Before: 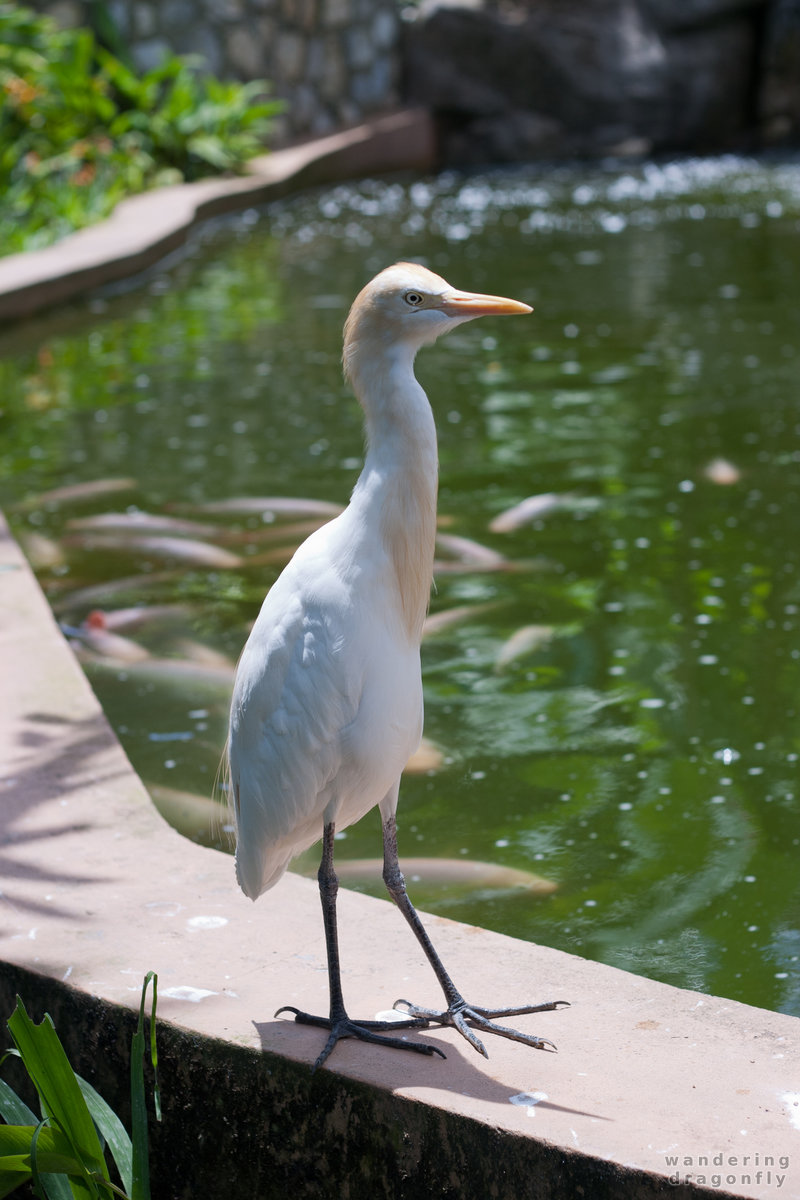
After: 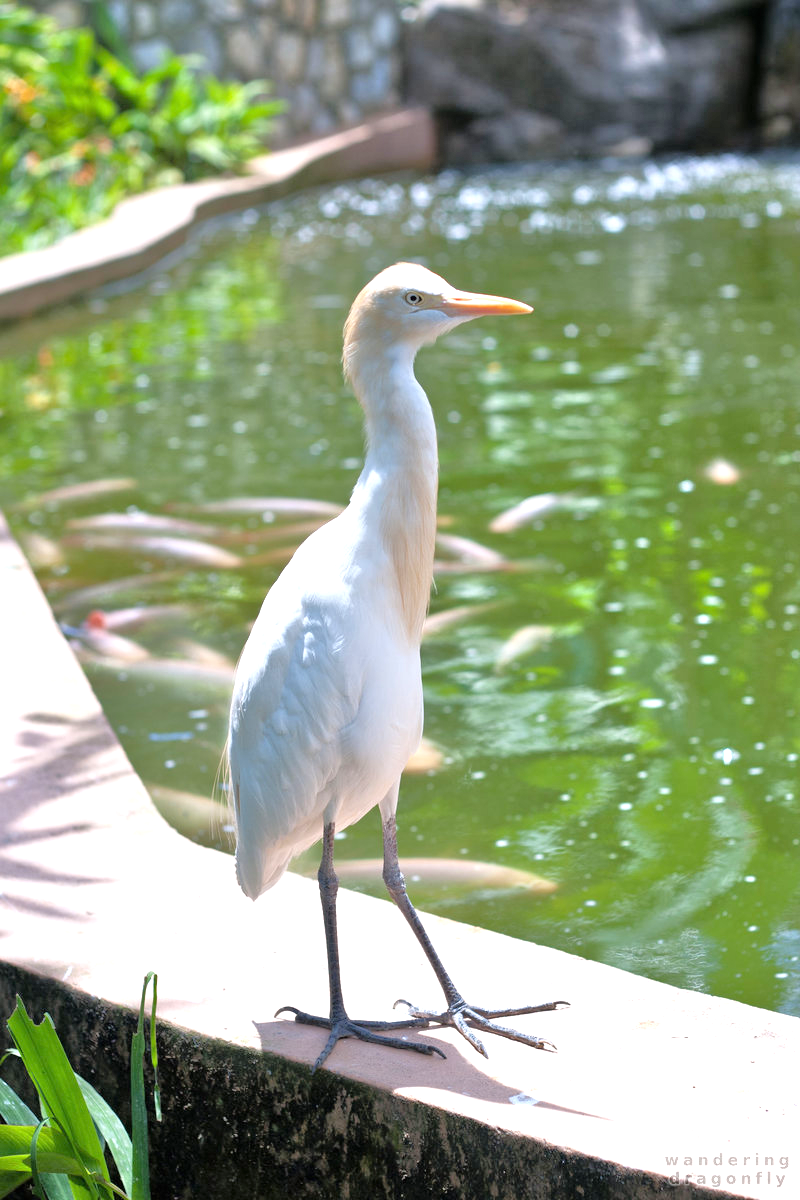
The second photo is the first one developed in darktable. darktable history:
exposure: black level correction 0, exposure 0.9 EV, compensate highlight preservation false
tone equalizer: -7 EV 0.15 EV, -6 EV 0.6 EV, -5 EV 1.15 EV, -4 EV 1.33 EV, -3 EV 1.15 EV, -2 EV 0.6 EV, -1 EV 0.15 EV, mask exposure compensation -0.5 EV
